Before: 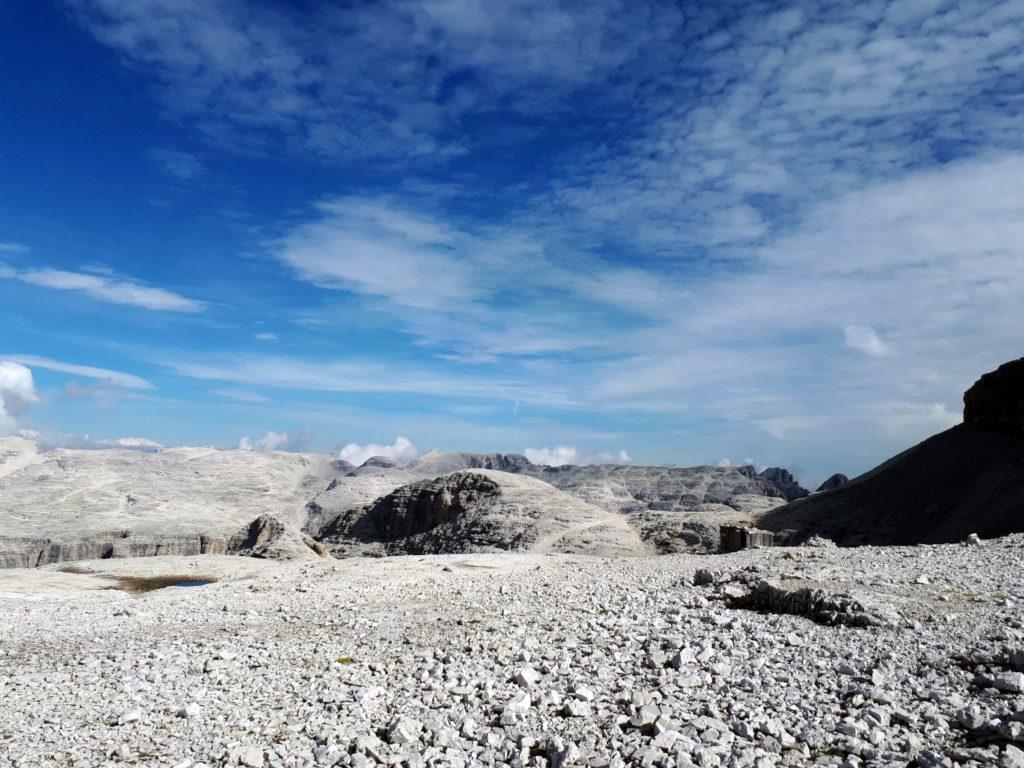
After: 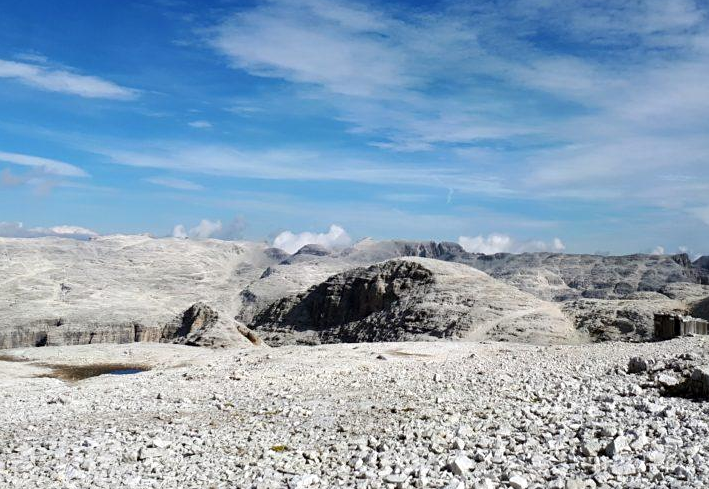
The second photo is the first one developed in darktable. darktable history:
crop: left 6.488%, top 27.668%, right 24.183%, bottom 8.656%
sharpen: amount 0.2
